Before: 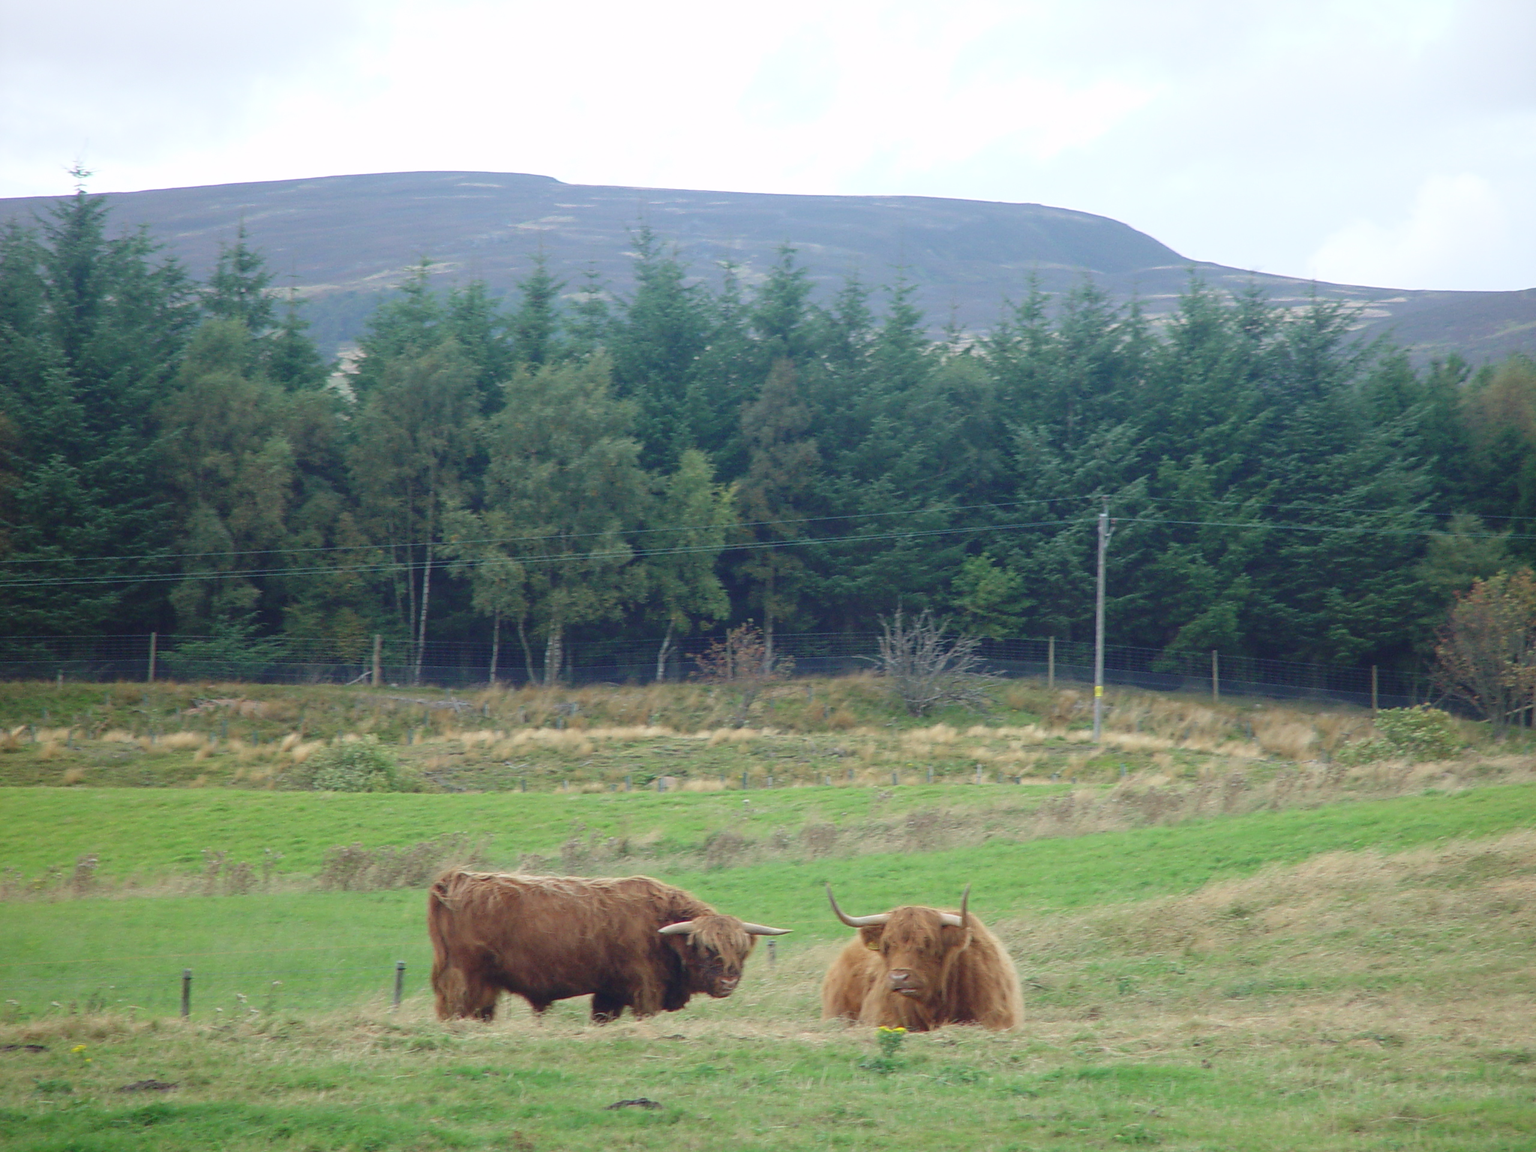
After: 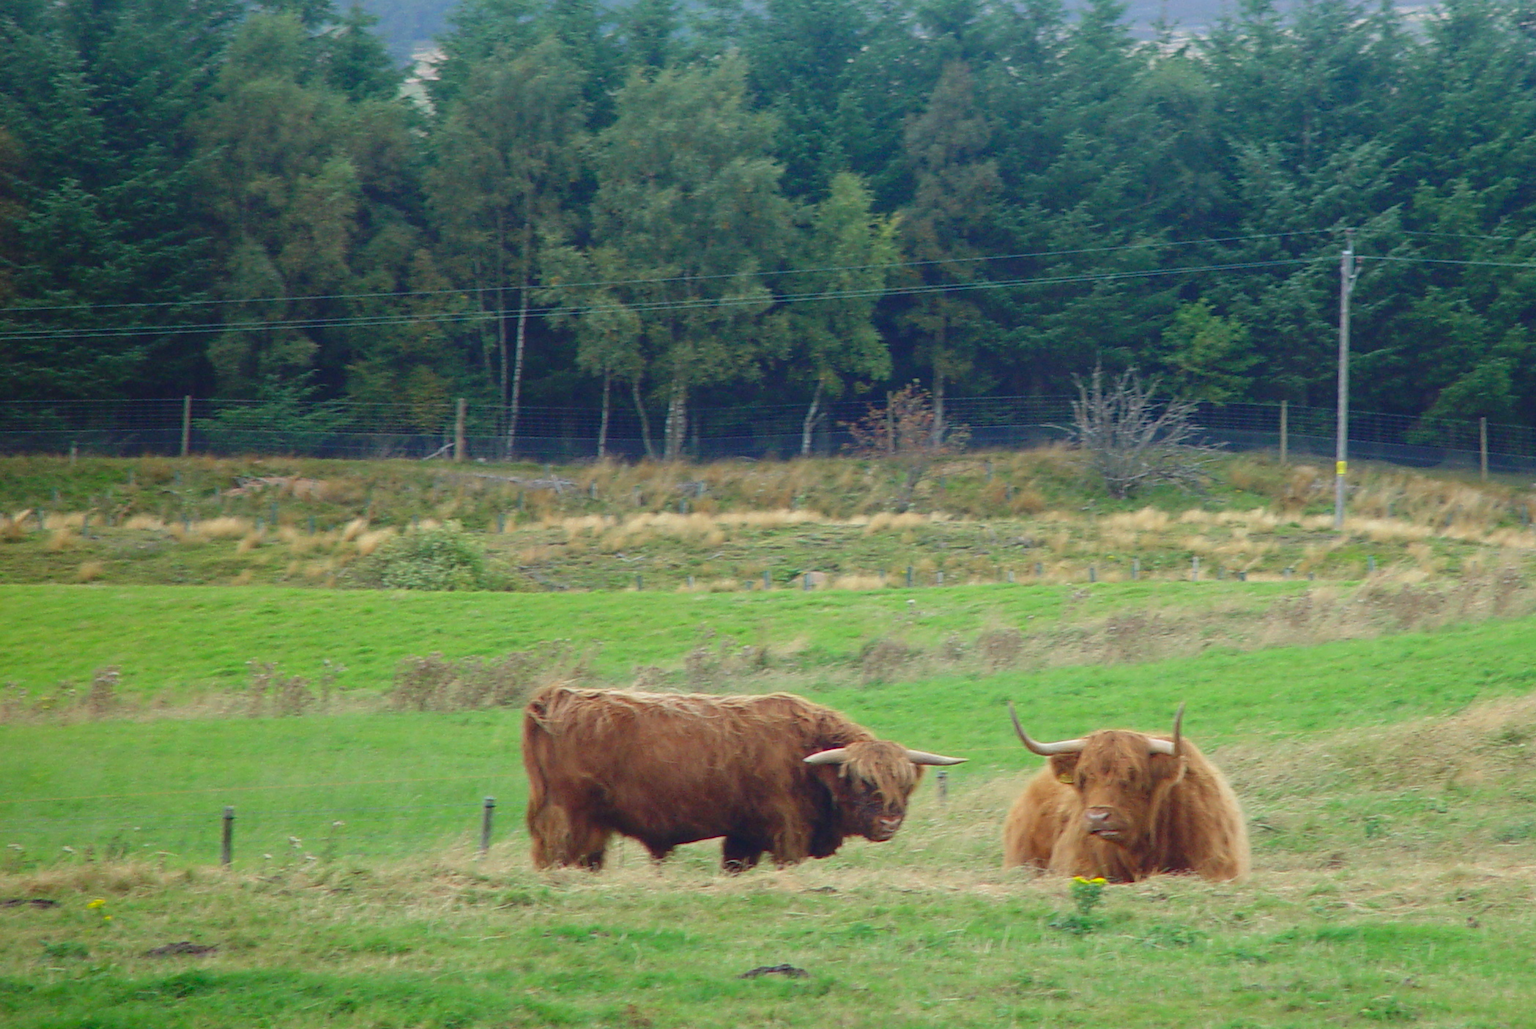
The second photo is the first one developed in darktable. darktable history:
crop: top 26.794%, right 18.054%
contrast brightness saturation: contrast 0.086, saturation 0.269
